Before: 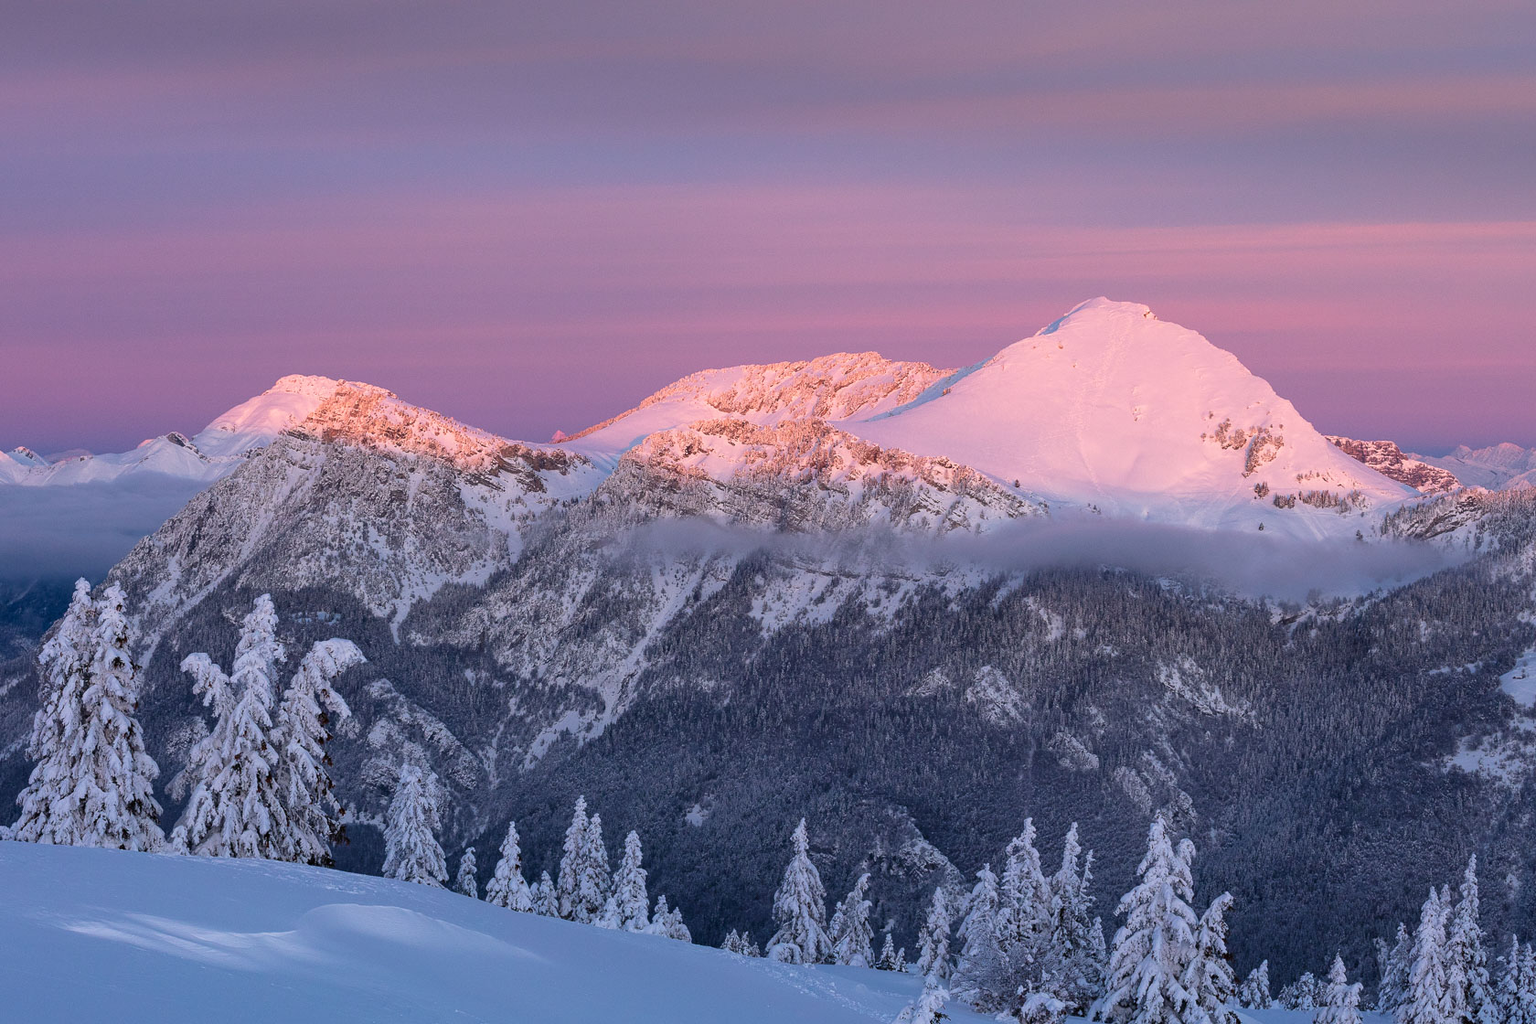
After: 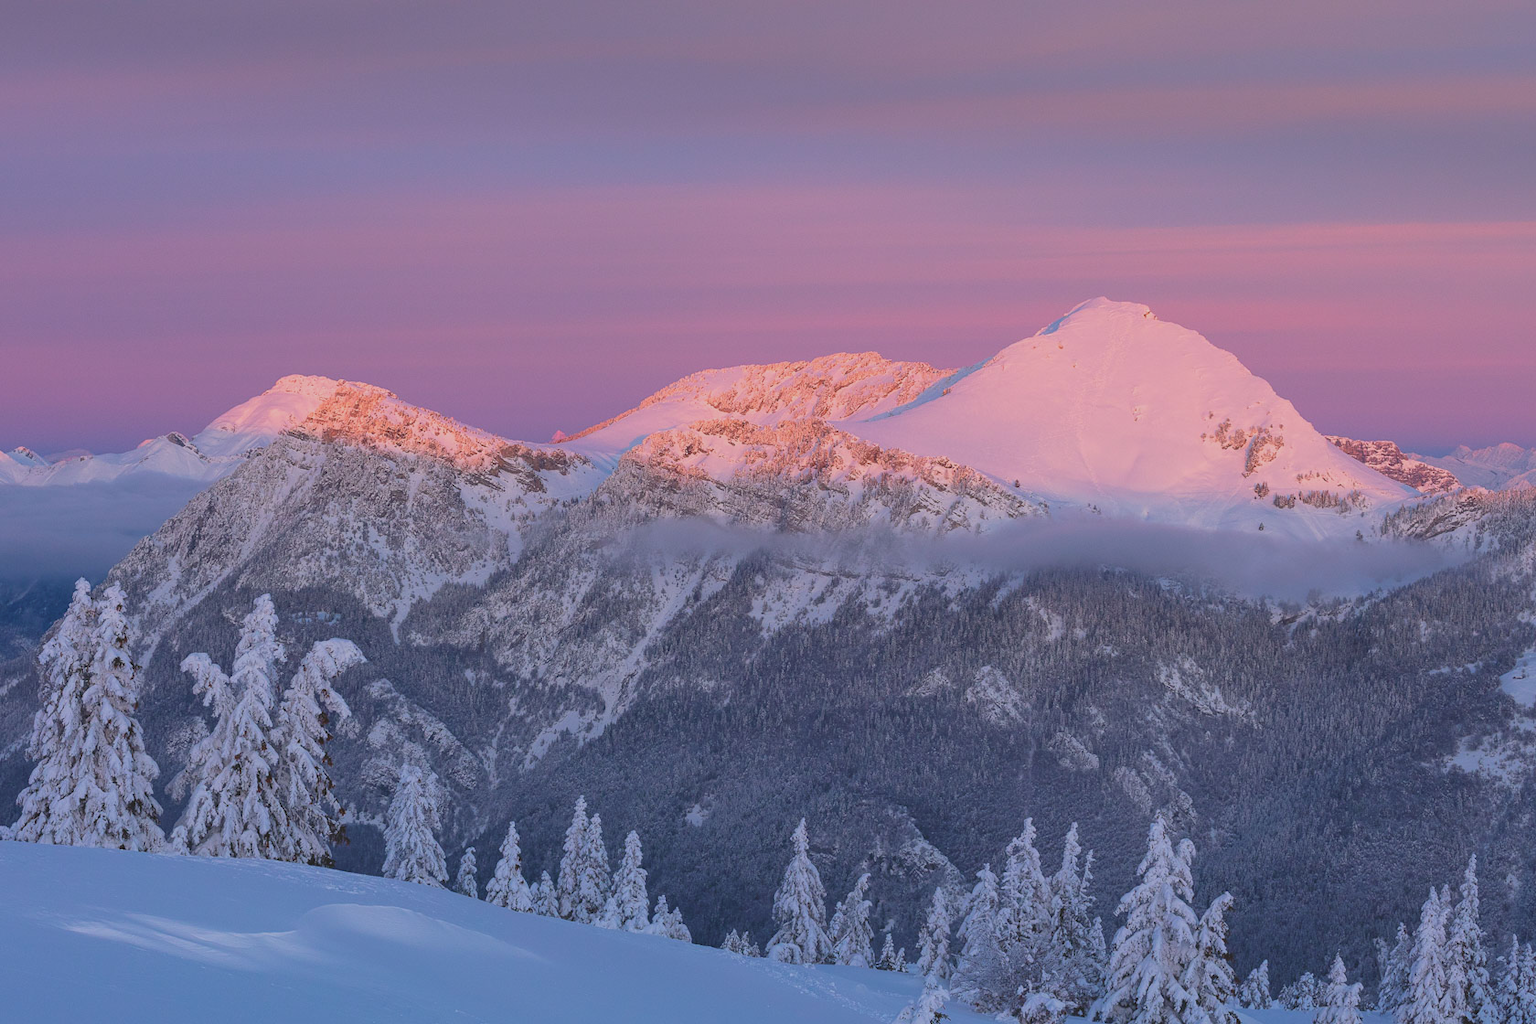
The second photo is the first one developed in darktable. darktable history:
contrast brightness saturation: contrast -0.281
